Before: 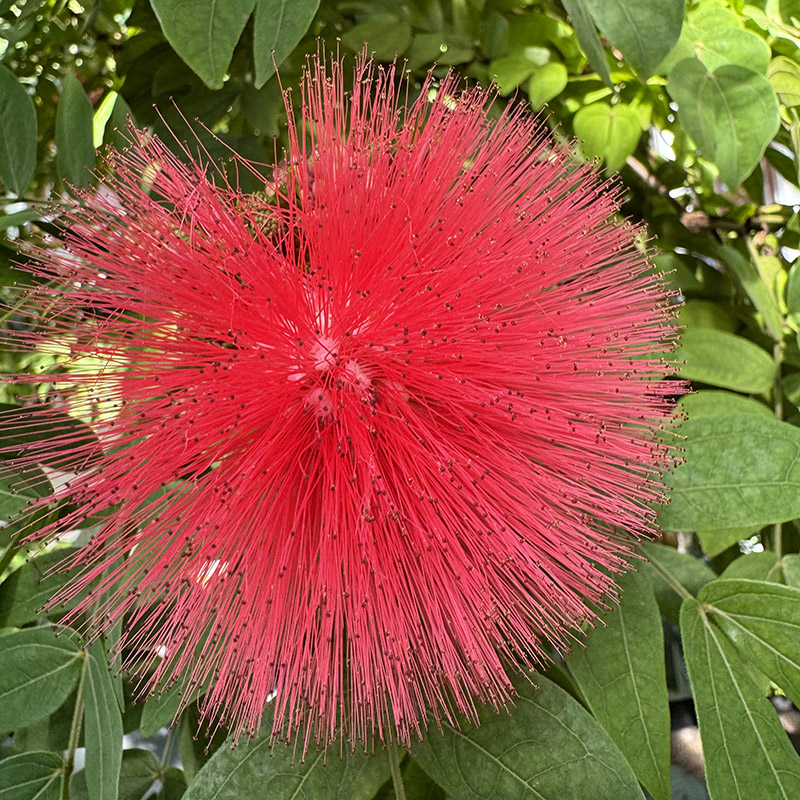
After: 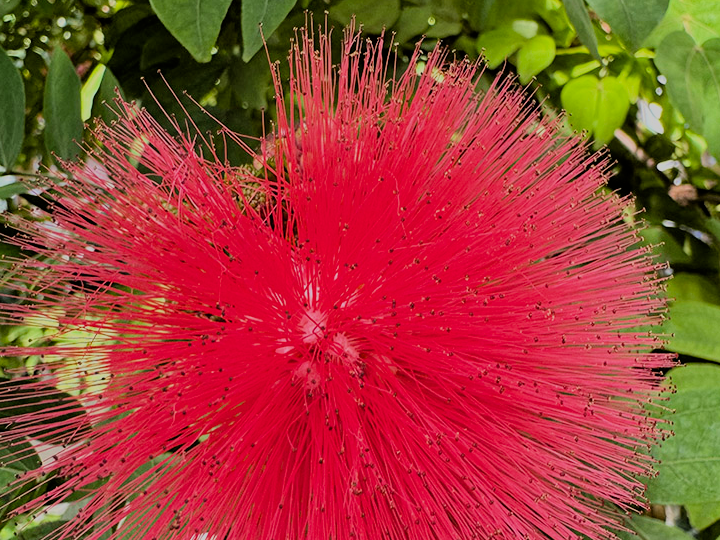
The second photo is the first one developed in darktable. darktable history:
filmic rgb: black relative exposure -6.15 EV, white relative exposure 6.96 EV, hardness 2.23, color science v6 (2022)
crop: left 1.509%, top 3.452%, right 7.696%, bottom 28.452%
